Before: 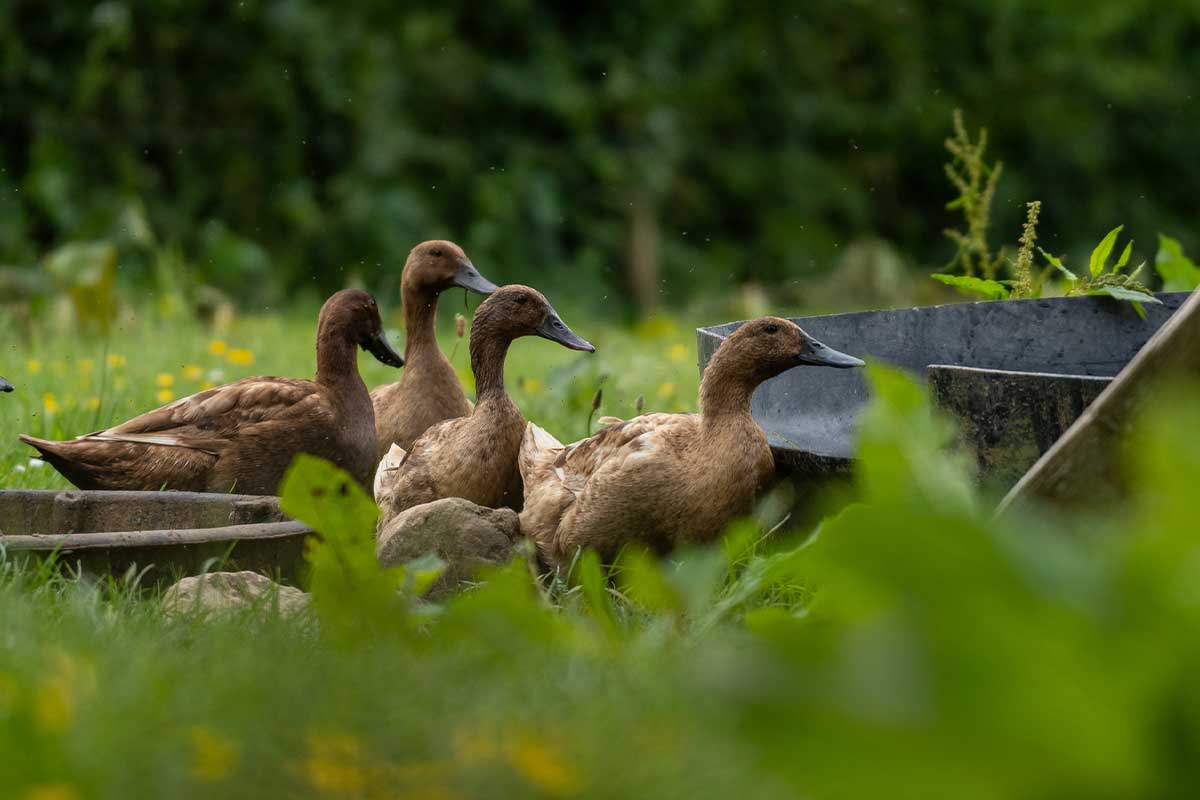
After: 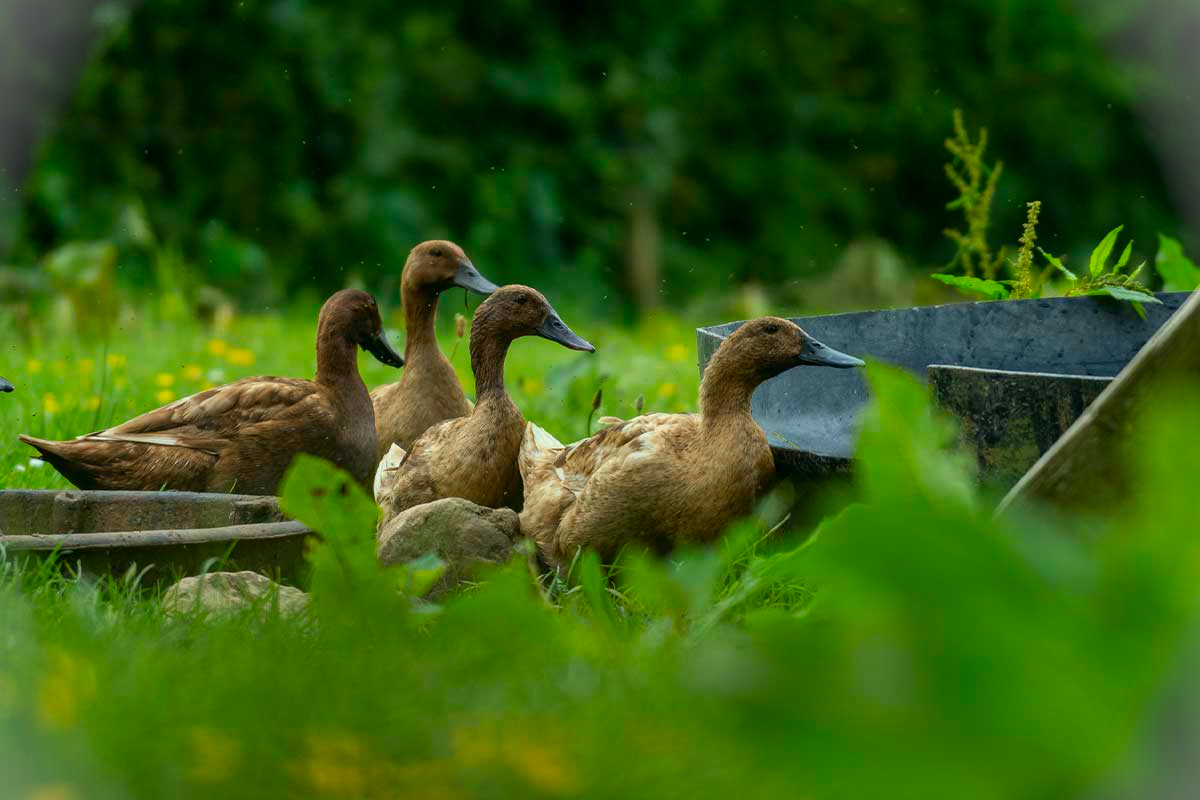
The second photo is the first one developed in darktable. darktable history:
color correction: highlights a* -7.33, highlights b* 1.26, shadows a* -3.55, saturation 1.4
vignetting: fall-off start 100%, brightness 0.3, saturation 0
